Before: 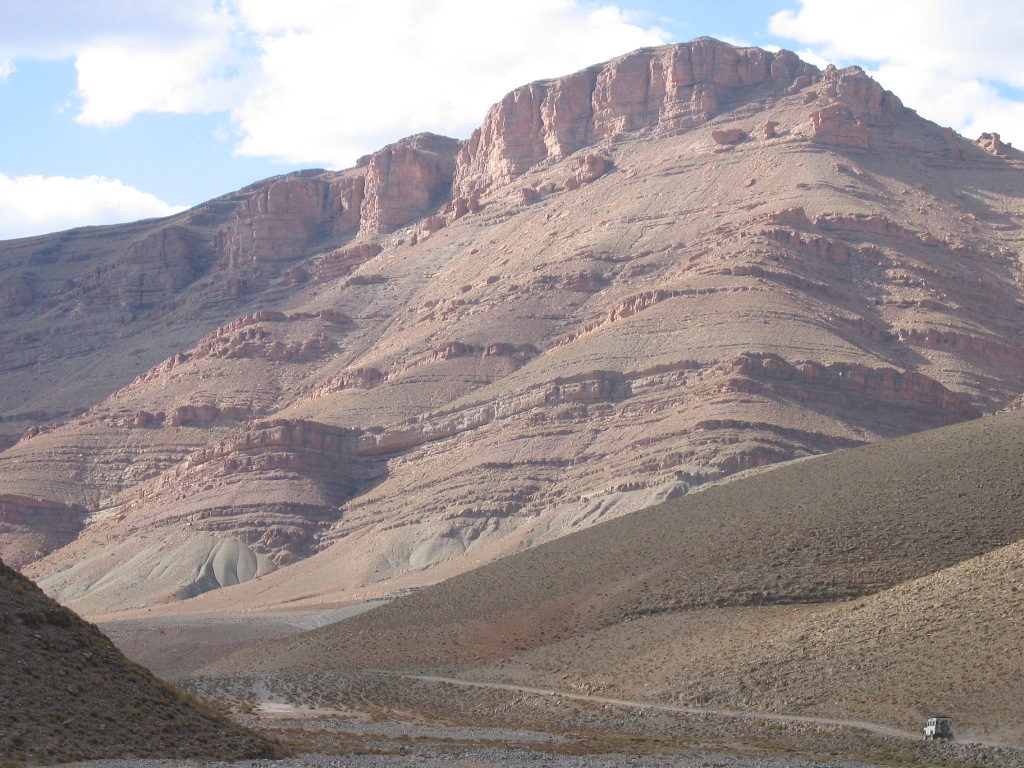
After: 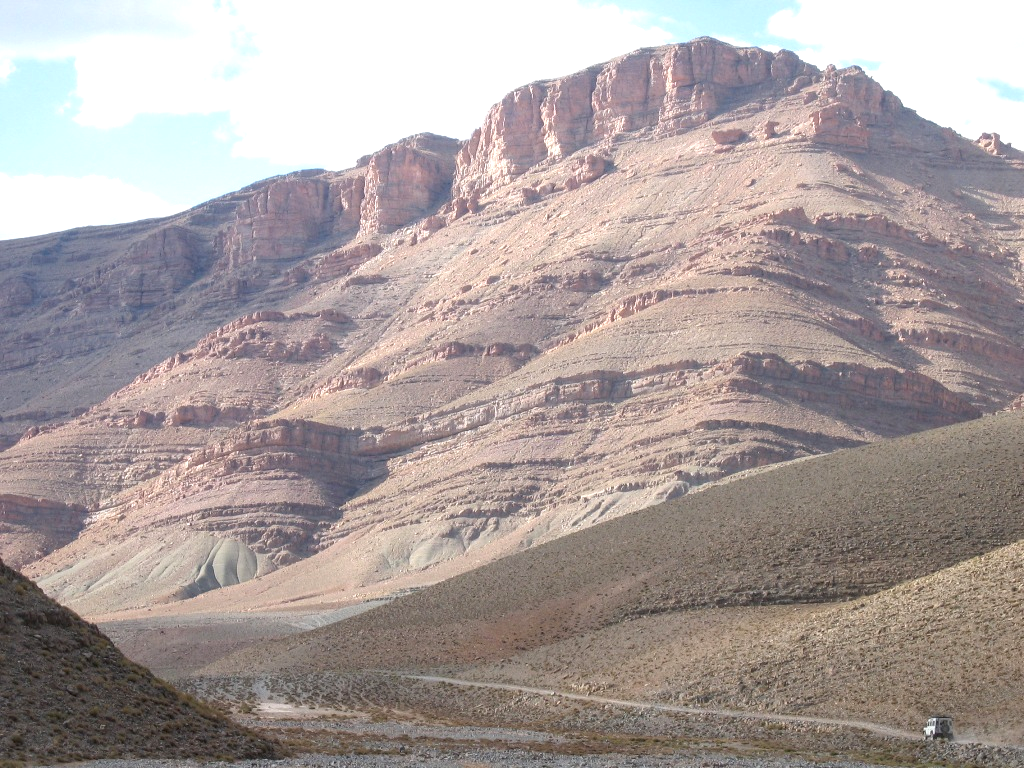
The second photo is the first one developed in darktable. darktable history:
local contrast: on, module defaults
exposure: black level correction 0.004, exposure 0.383 EV, compensate highlight preservation false
